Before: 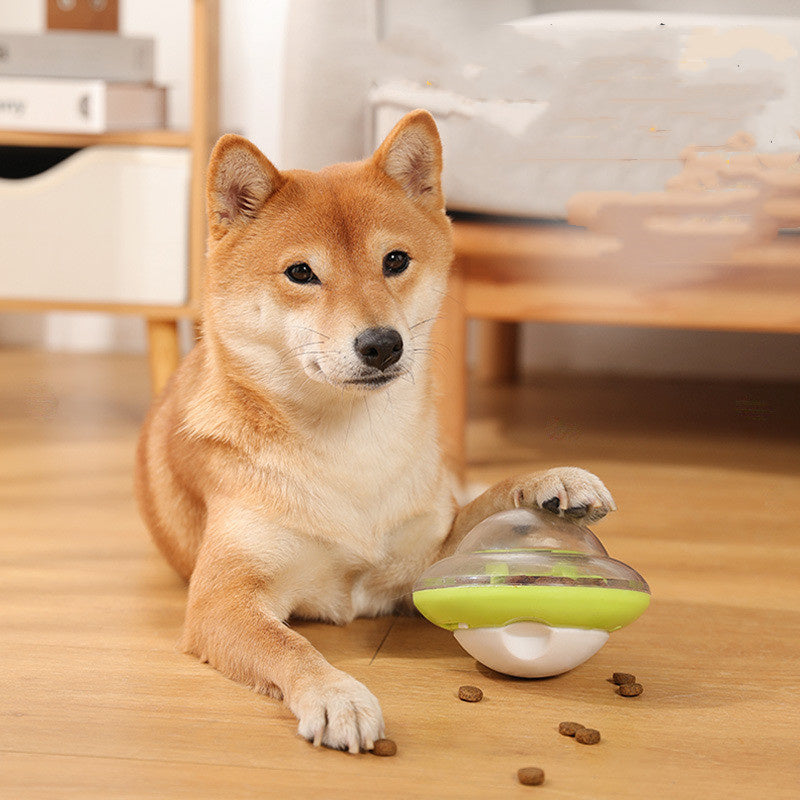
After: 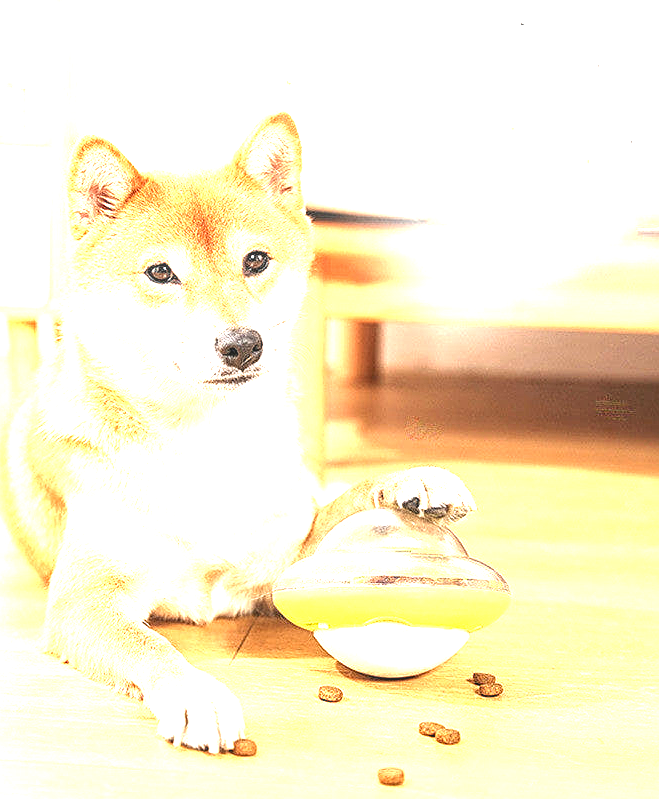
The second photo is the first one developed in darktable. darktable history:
sharpen: on, module defaults
exposure: black level correction 0, exposure 1.499 EV, compensate exposure bias true, compensate highlight preservation false
local contrast: on, module defaults
tone equalizer: -8 EV -0.737 EV, -7 EV -0.718 EV, -6 EV -0.635 EV, -5 EV -0.378 EV, -3 EV 0.393 EV, -2 EV 0.6 EV, -1 EV 0.688 EV, +0 EV 0.759 EV
crop: left 17.541%, bottom 0.039%
